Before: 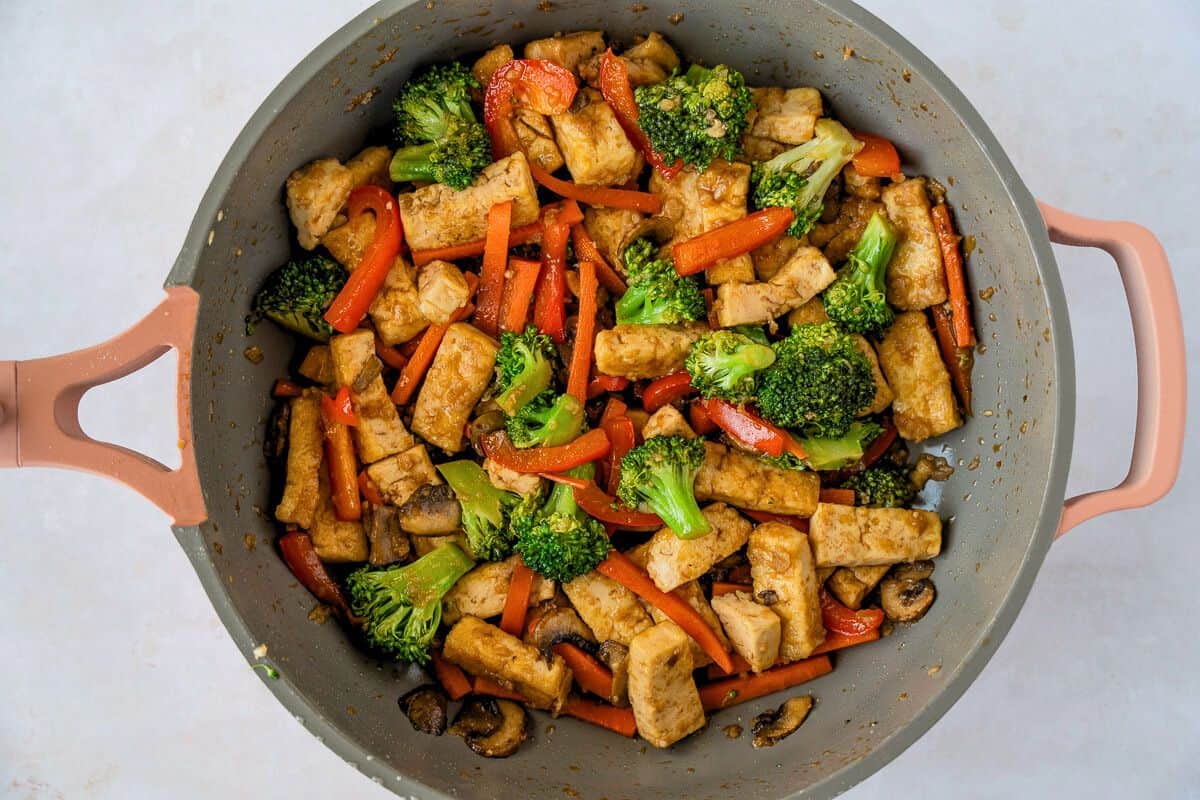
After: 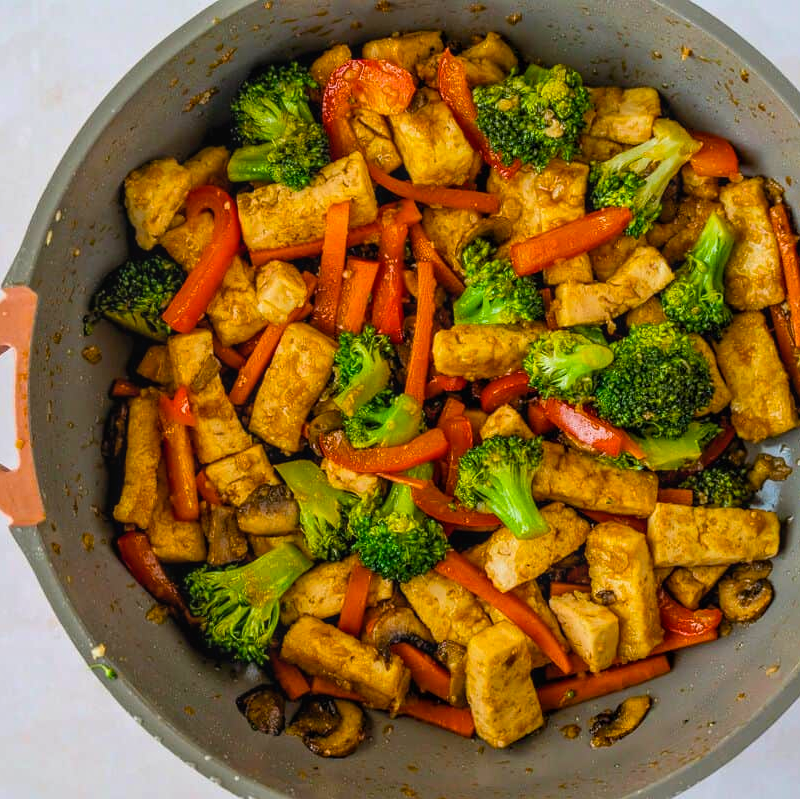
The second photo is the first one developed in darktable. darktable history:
local contrast: detail 110%
tone equalizer: on, module defaults
crop and rotate: left 13.537%, right 19.796%
color balance rgb: perceptual saturation grading › global saturation 25%, global vibrance 20%
